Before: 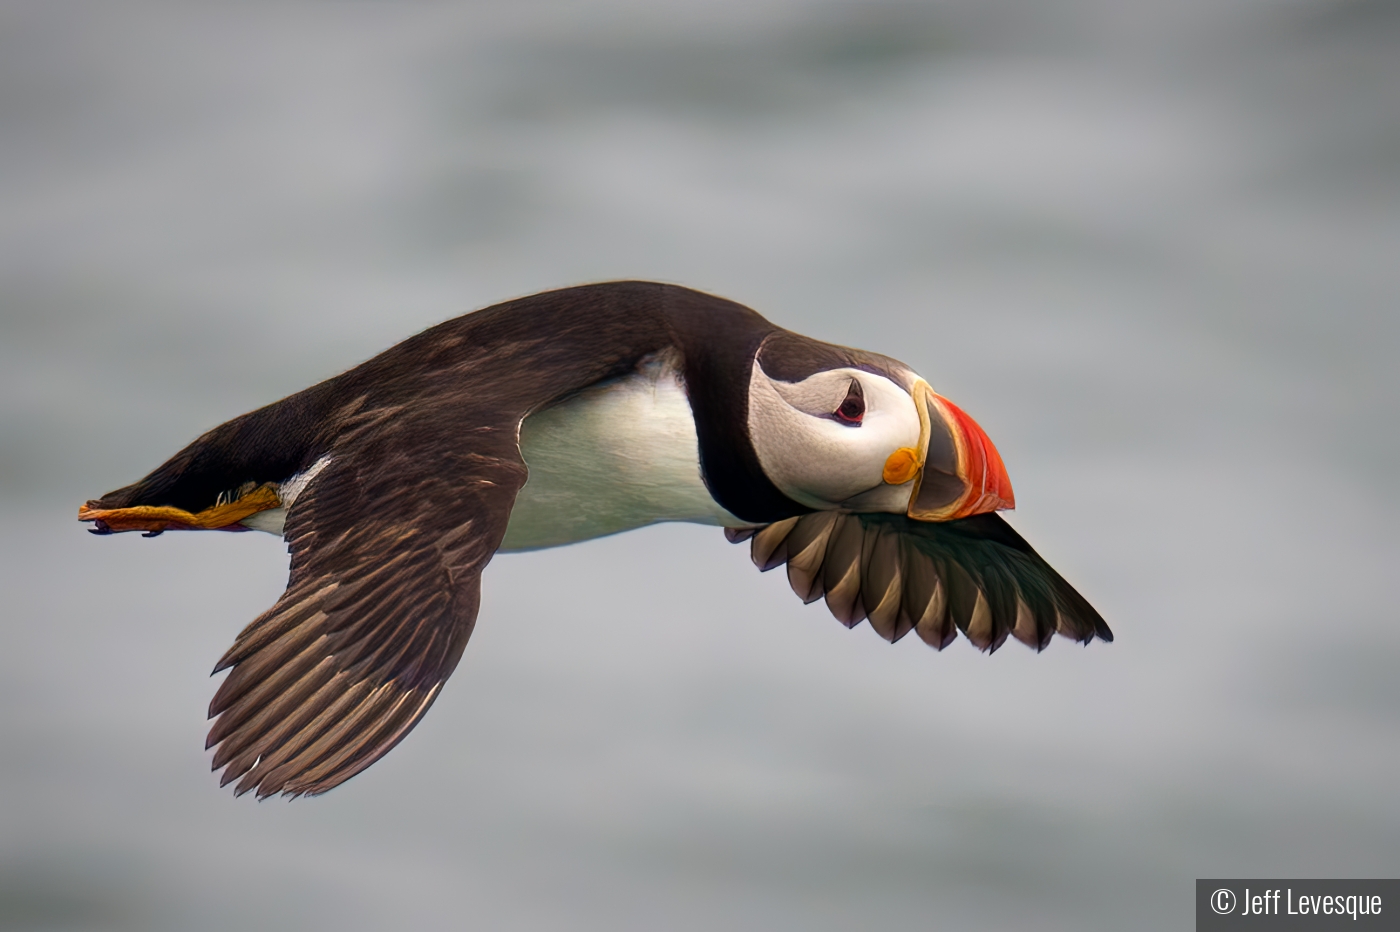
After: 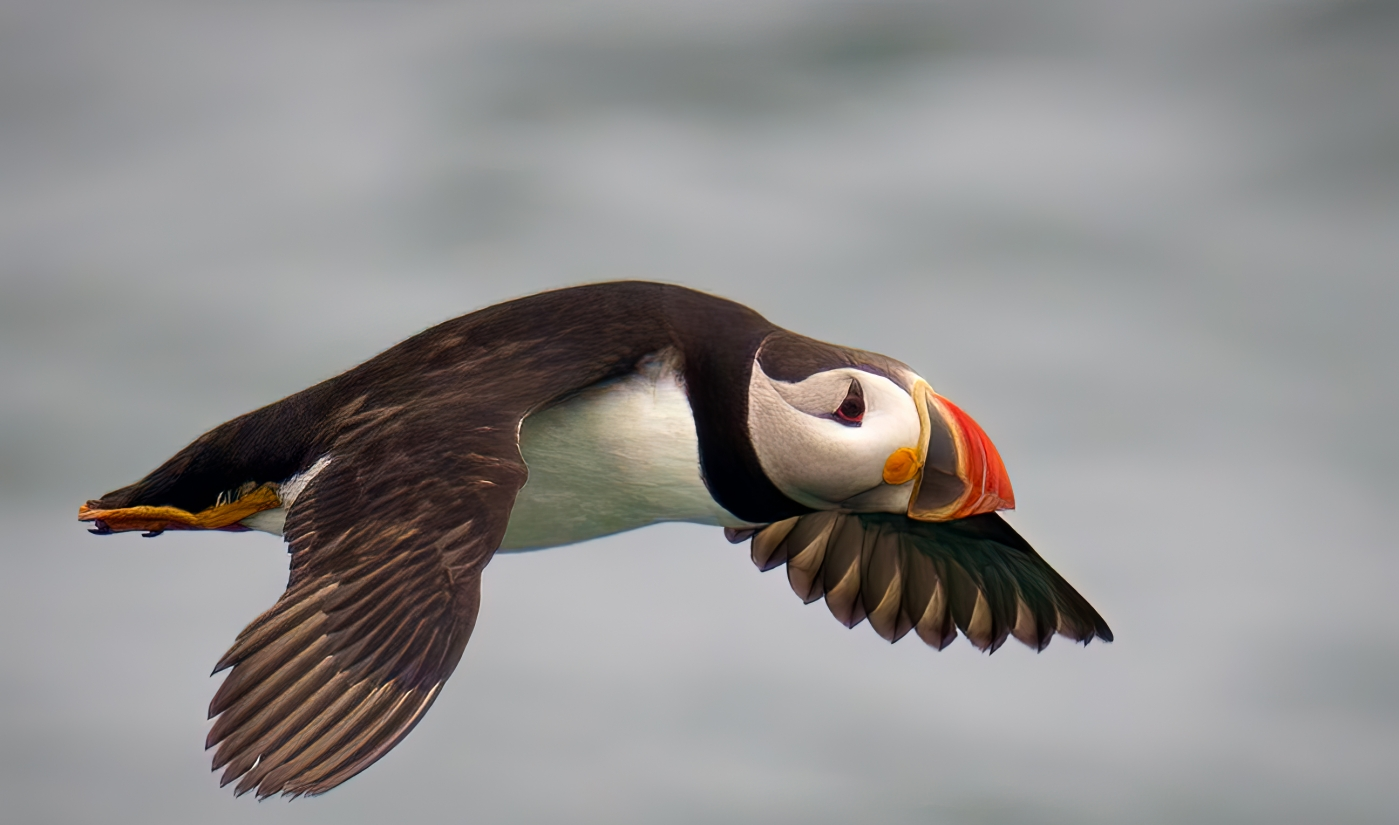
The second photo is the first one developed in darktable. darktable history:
crop and rotate: top 0%, bottom 11.475%
